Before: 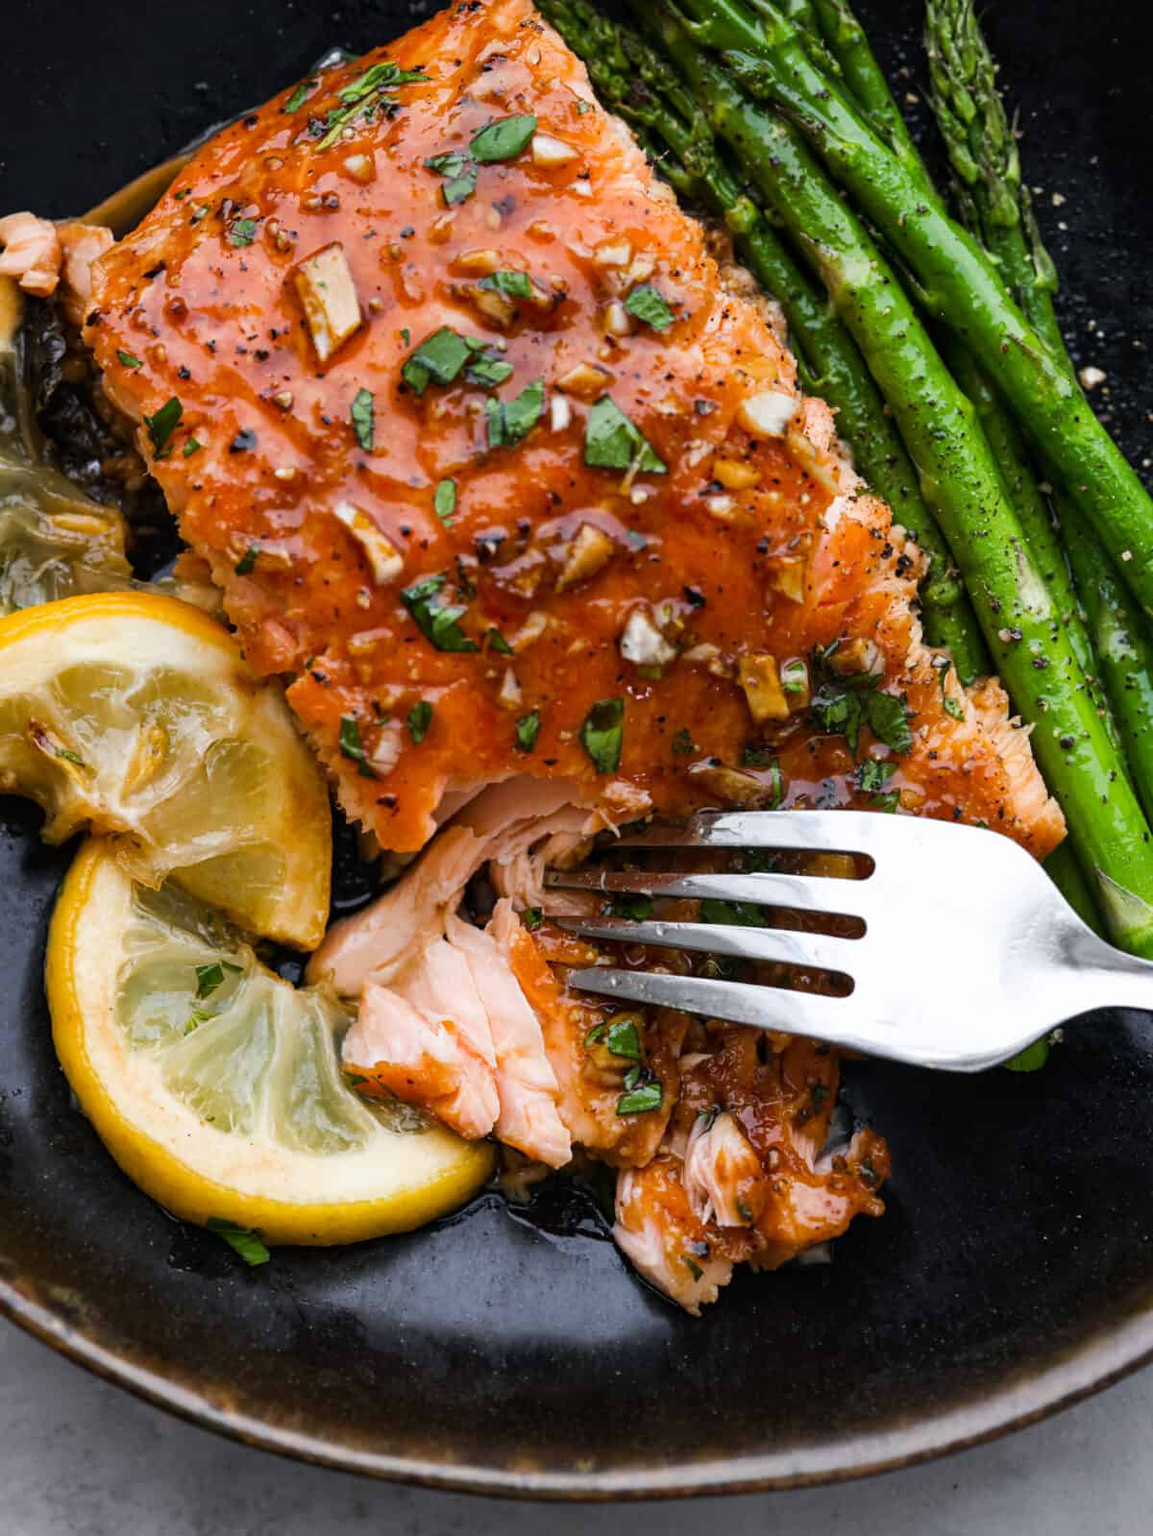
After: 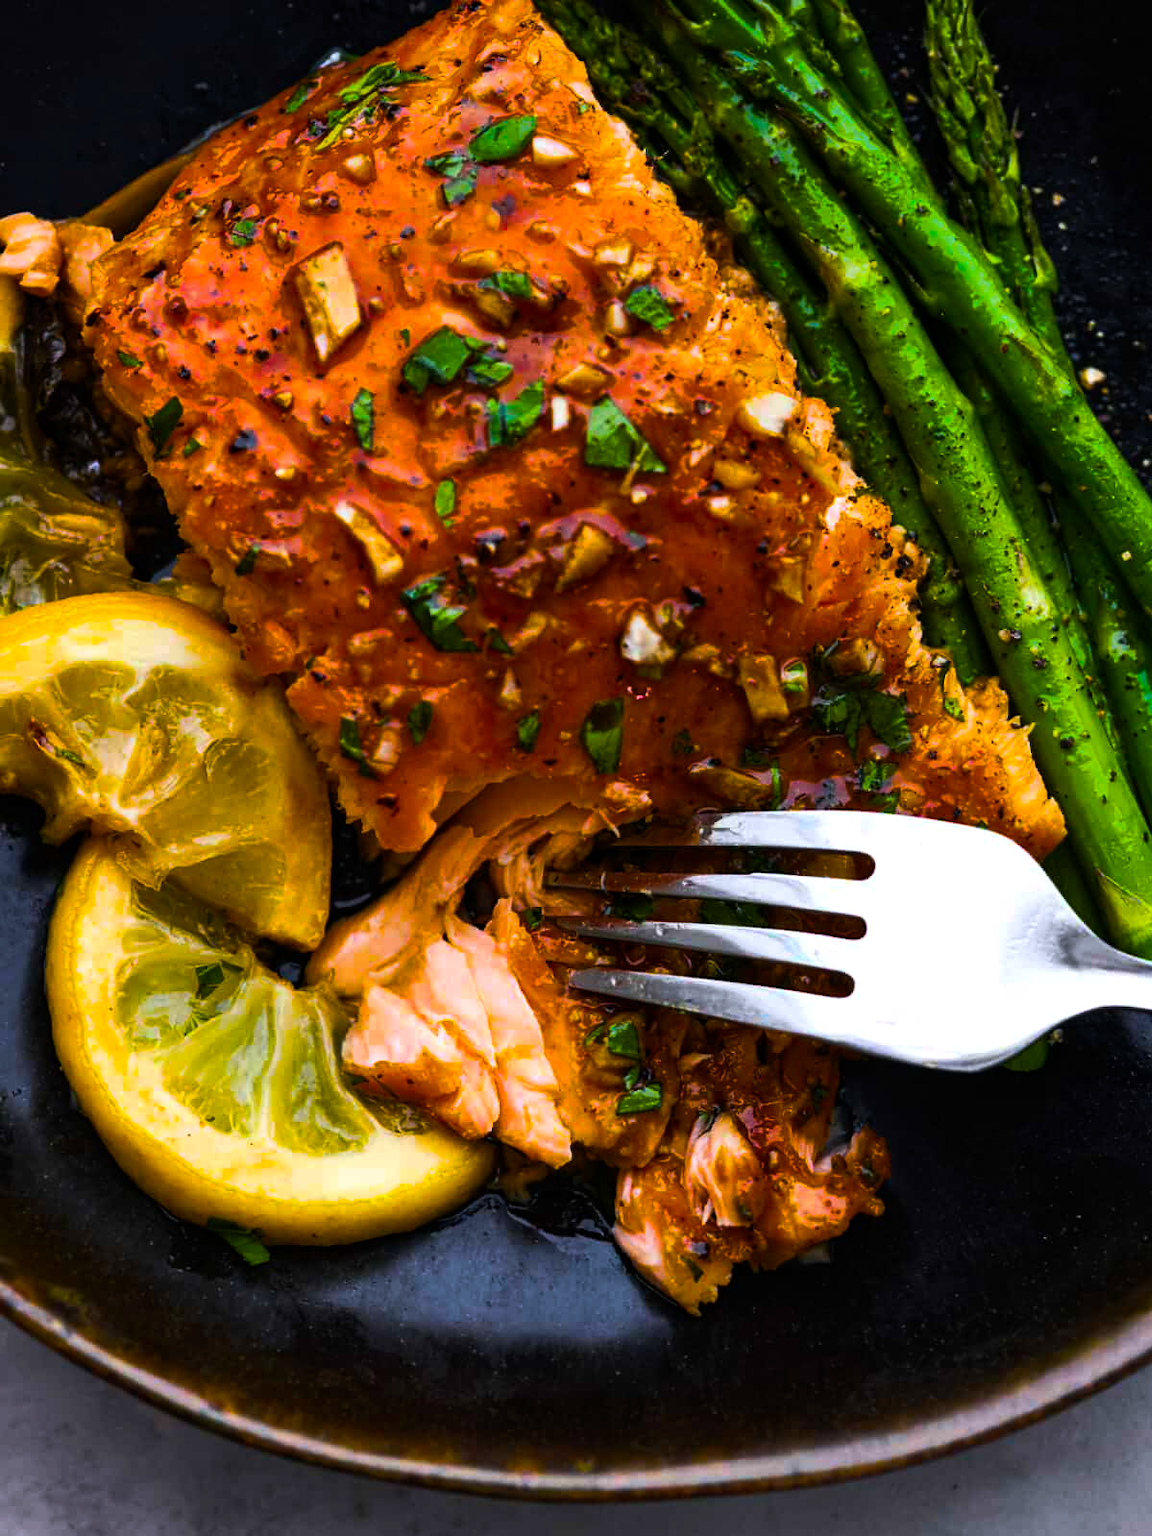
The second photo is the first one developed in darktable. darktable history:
color balance rgb: linear chroma grading › highlights 99.939%, linear chroma grading › global chroma 23.963%, perceptual saturation grading › global saturation 30.745%, perceptual brilliance grading › highlights 3.575%, perceptual brilliance grading › mid-tones -17.95%, perceptual brilliance grading › shadows -40.8%
